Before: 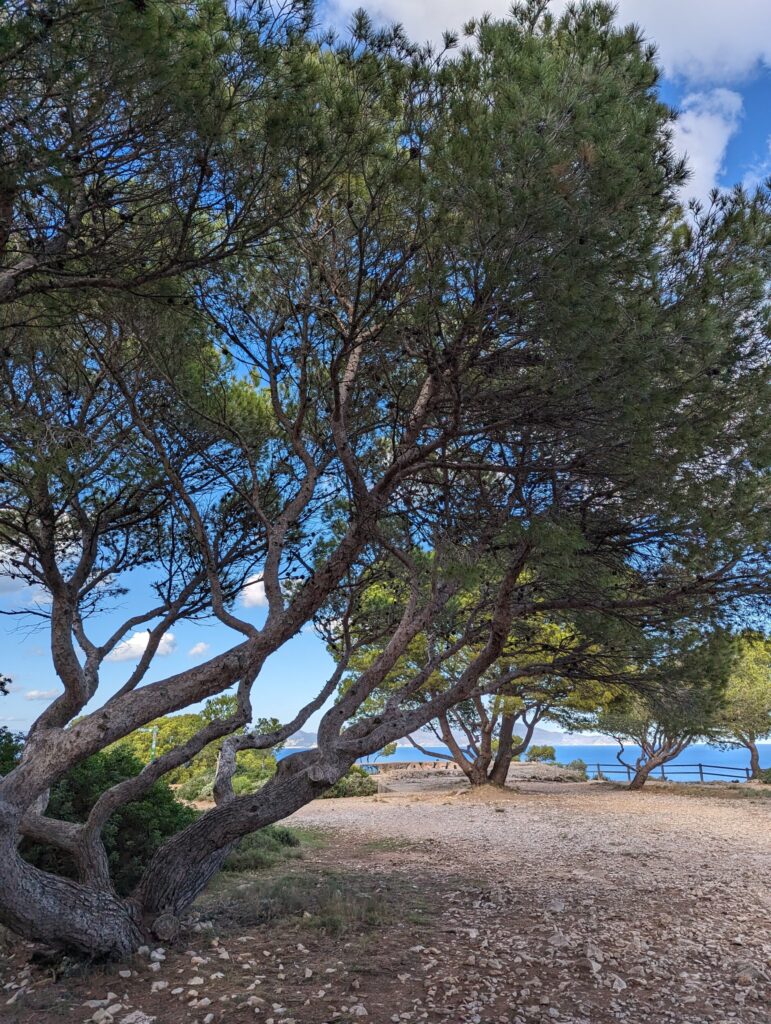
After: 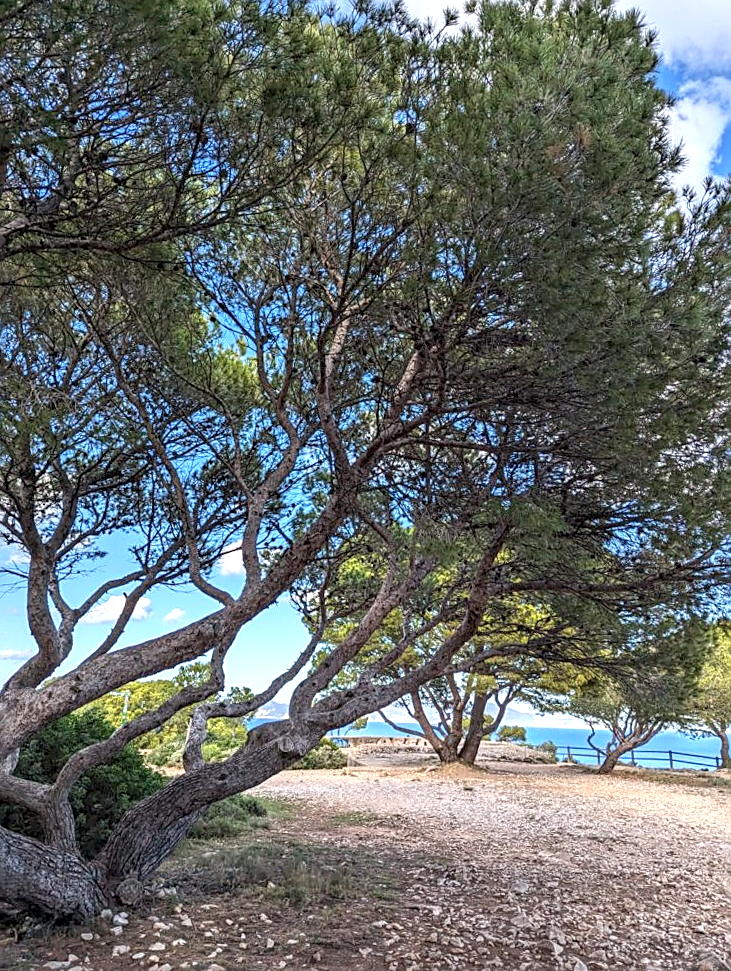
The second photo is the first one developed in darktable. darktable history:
crop and rotate: angle -2.39°
local contrast: on, module defaults
sharpen: on, module defaults
exposure: black level correction 0.001, exposure 0.672 EV, compensate exposure bias true, compensate highlight preservation false
